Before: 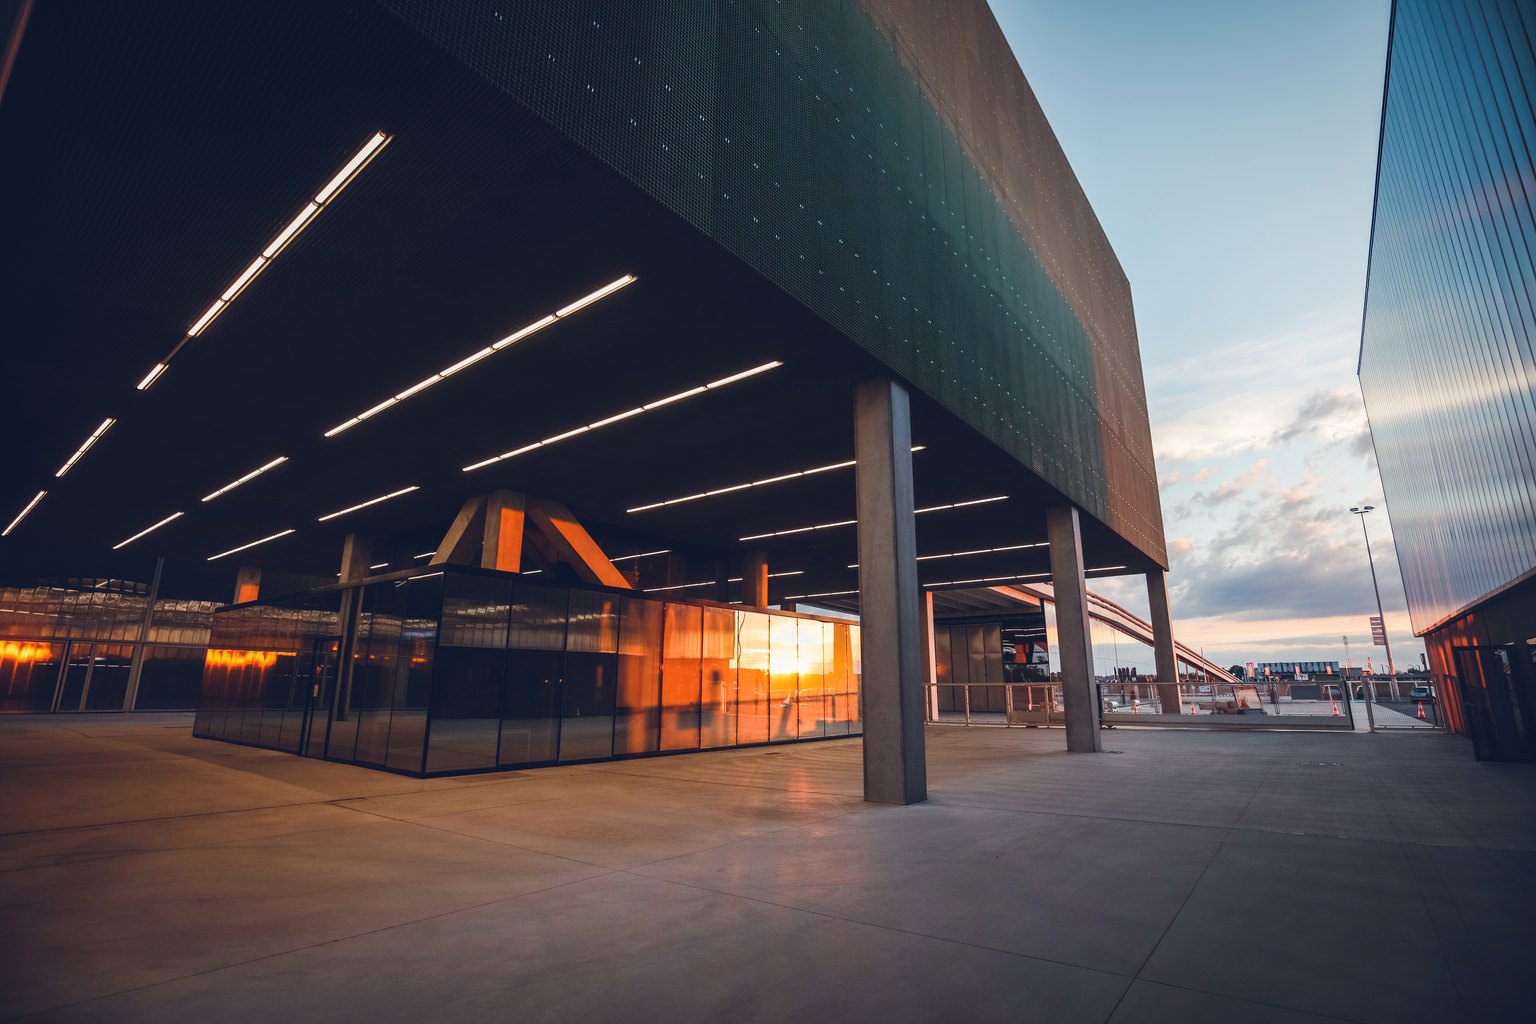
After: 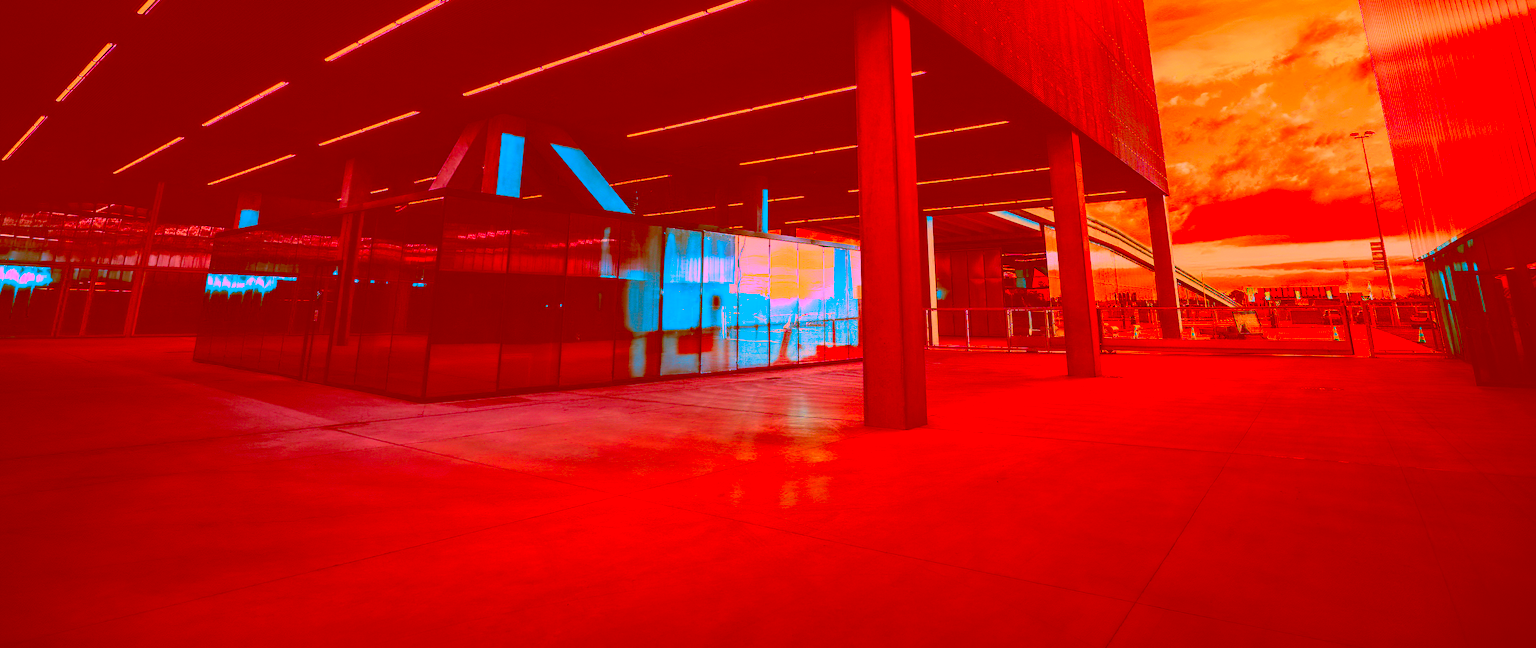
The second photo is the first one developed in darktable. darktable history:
crop and rotate: top 36.707%
exposure: exposure 0.19 EV, compensate highlight preservation false
color correction: highlights a* -39.5, highlights b* -39.59, shadows a* -39.88, shadows b* -39.91, saturation -2.97
velvia: on, module defaults
